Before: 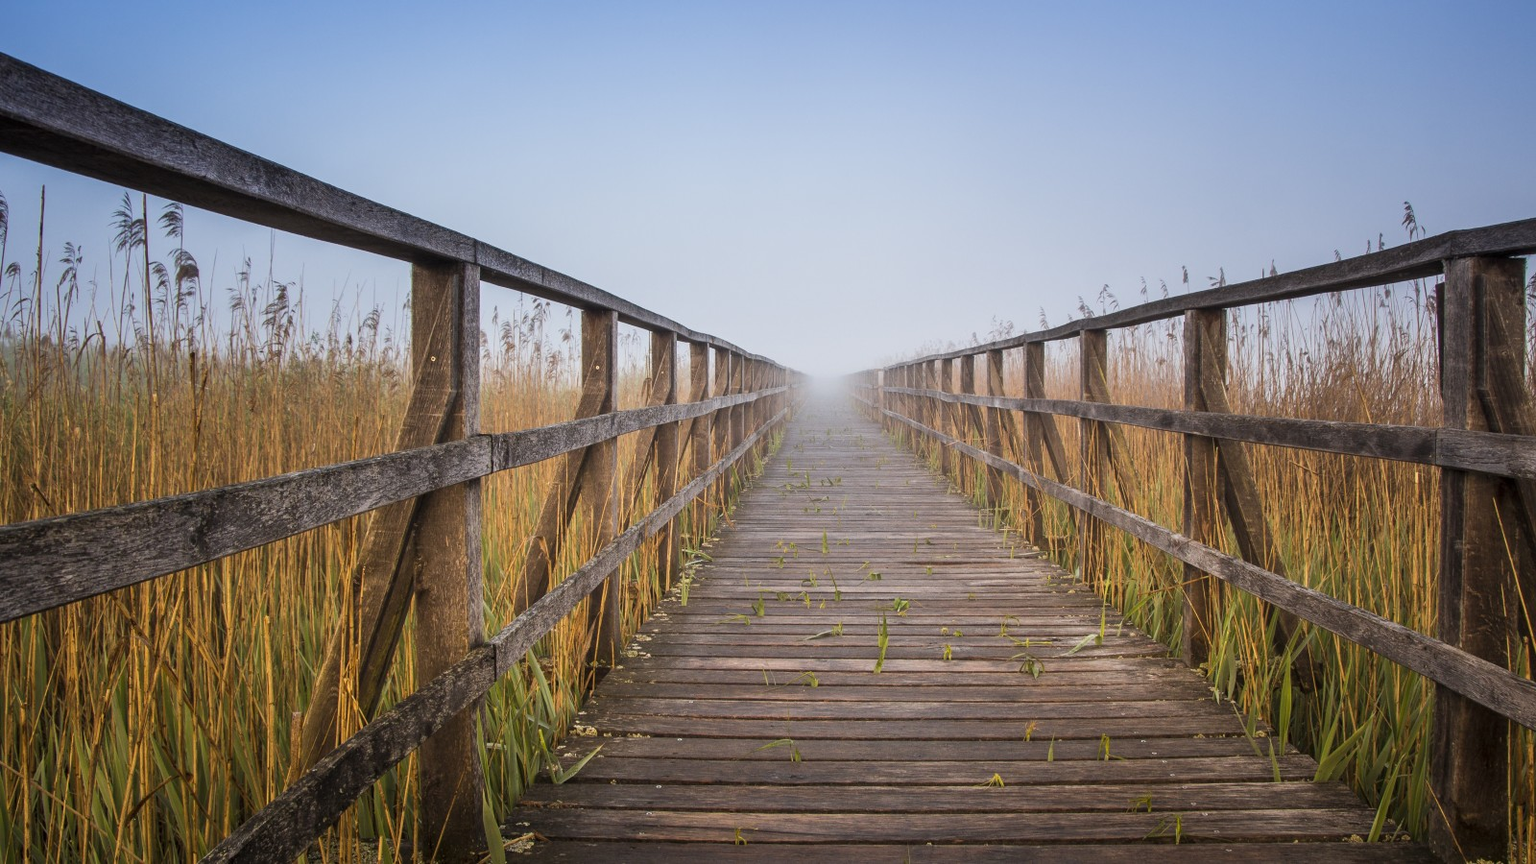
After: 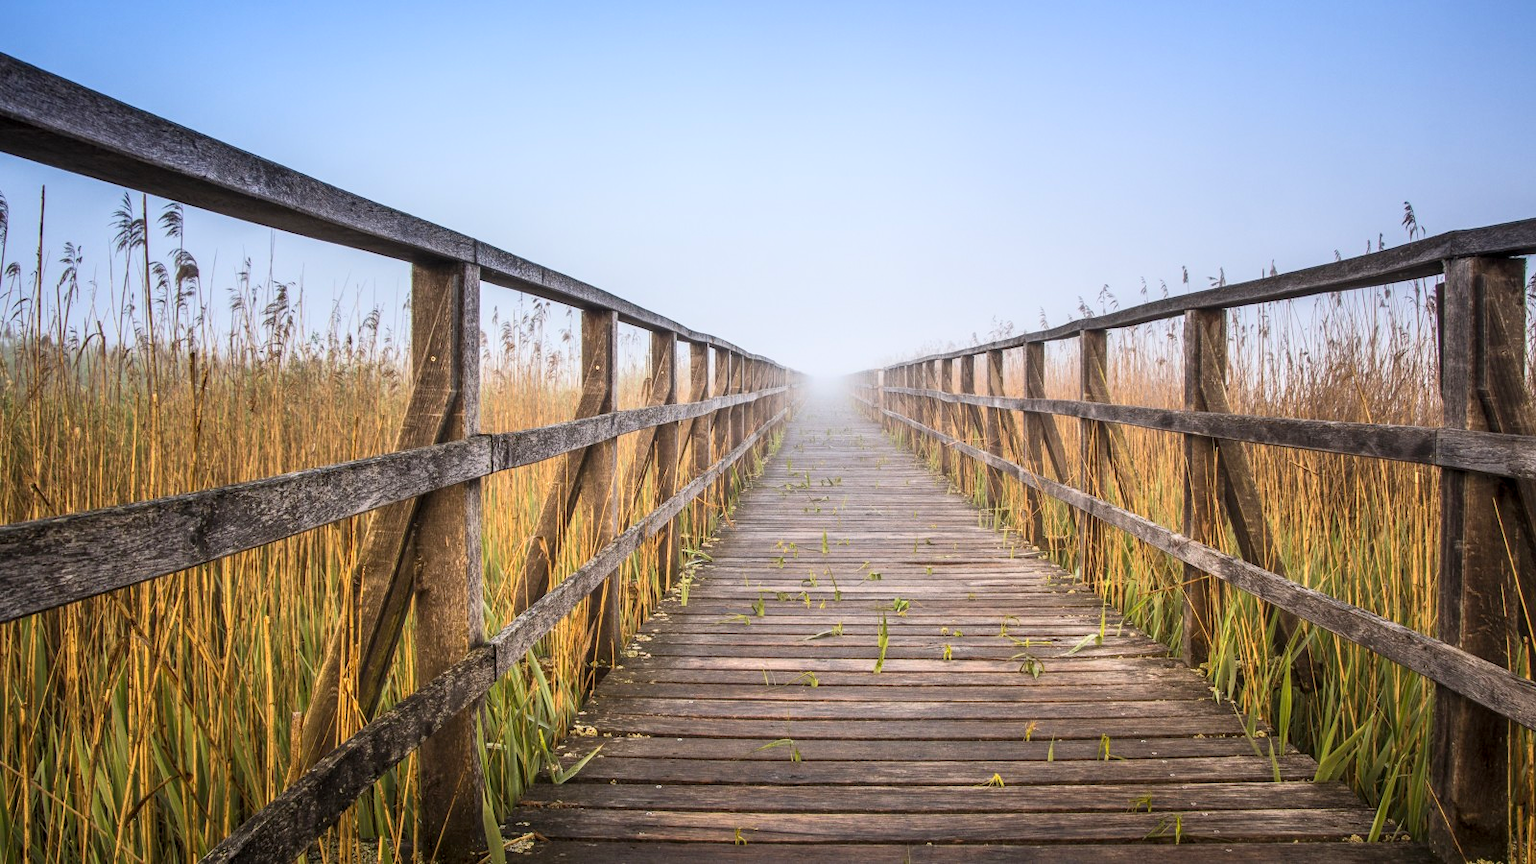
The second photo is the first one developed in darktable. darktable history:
local contrast: on, module defaults
contrast brightness saturation: contrast 0.203, brightness 0.168, saturation 0.222
